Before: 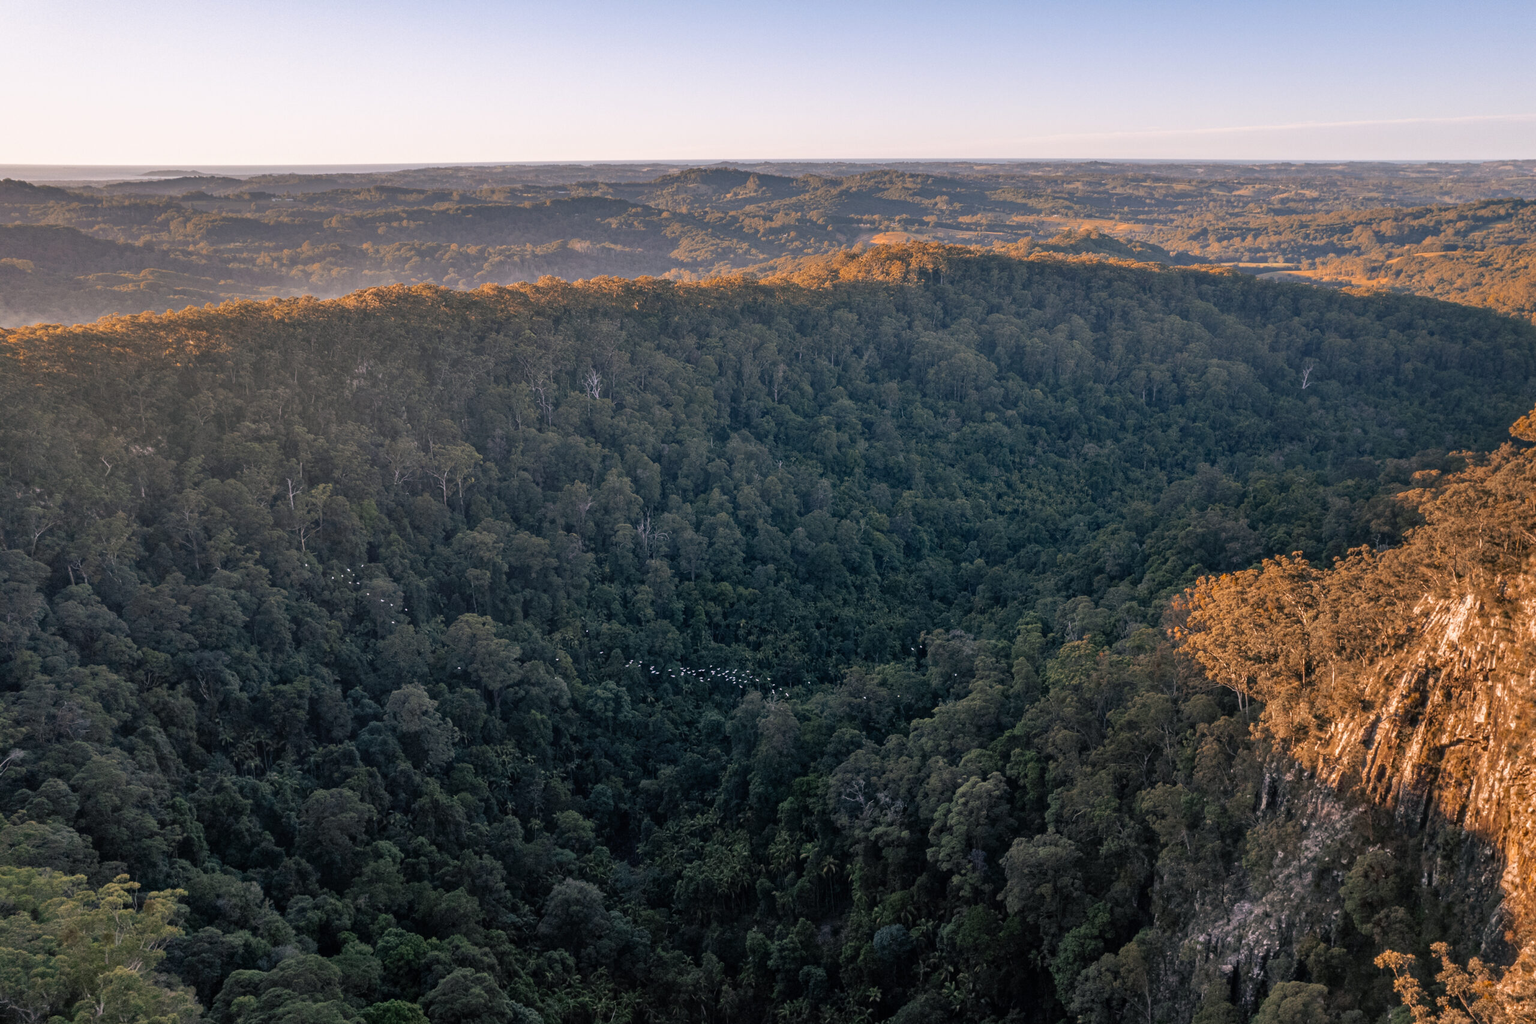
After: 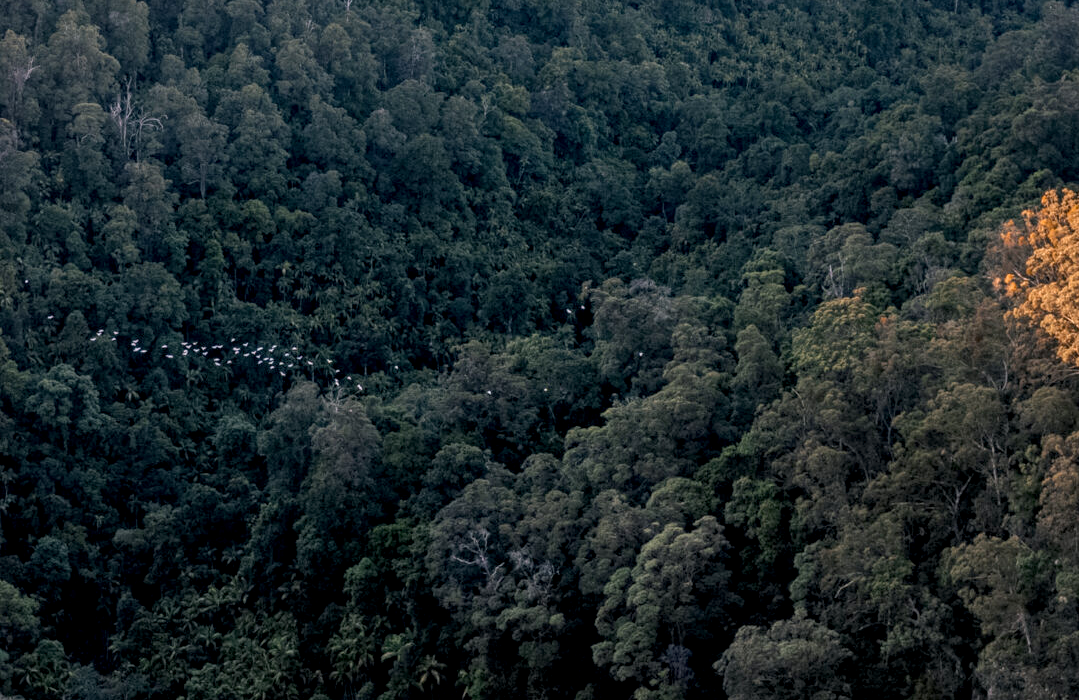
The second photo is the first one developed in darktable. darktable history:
crop: left 37.221%, top 45.169%, right 20.63%, bottom 13.777%
local contrast: detail 130%
exposure: black level correction 0.004, exposure 0.014 EV, compensate highlight preservation false
